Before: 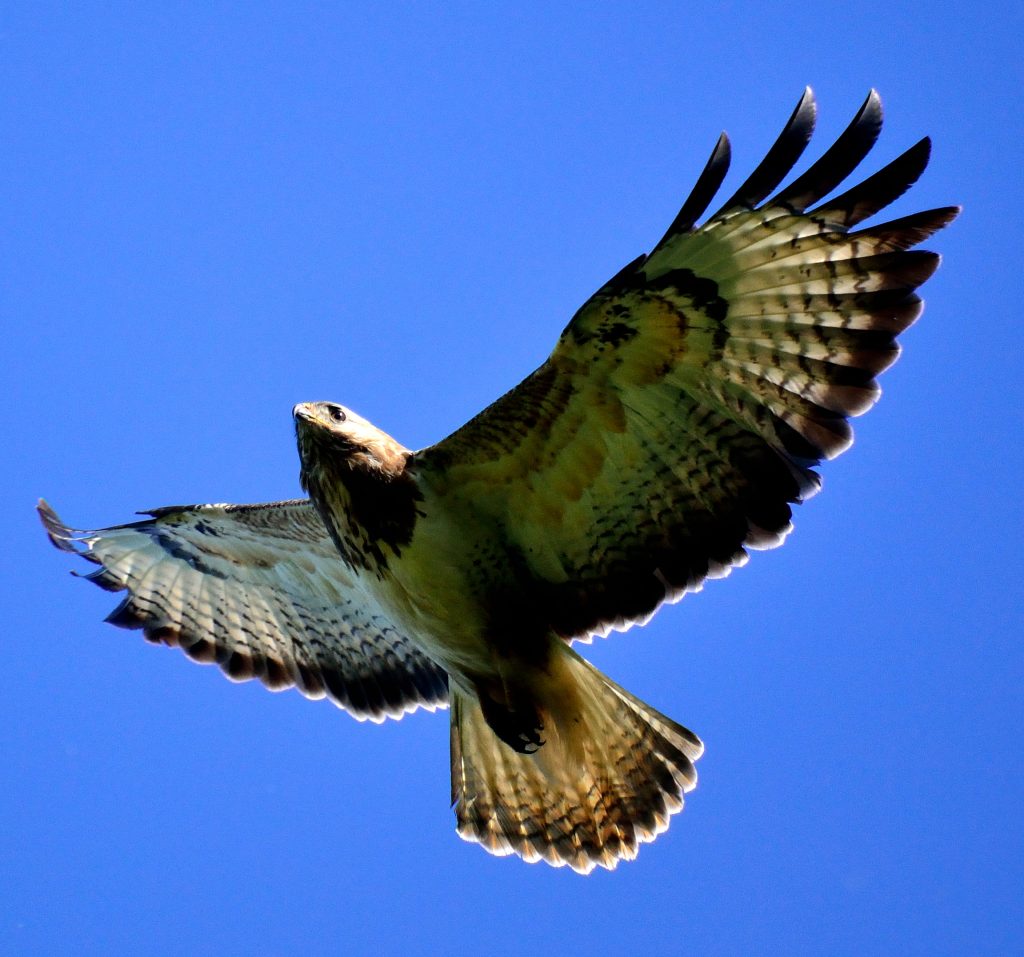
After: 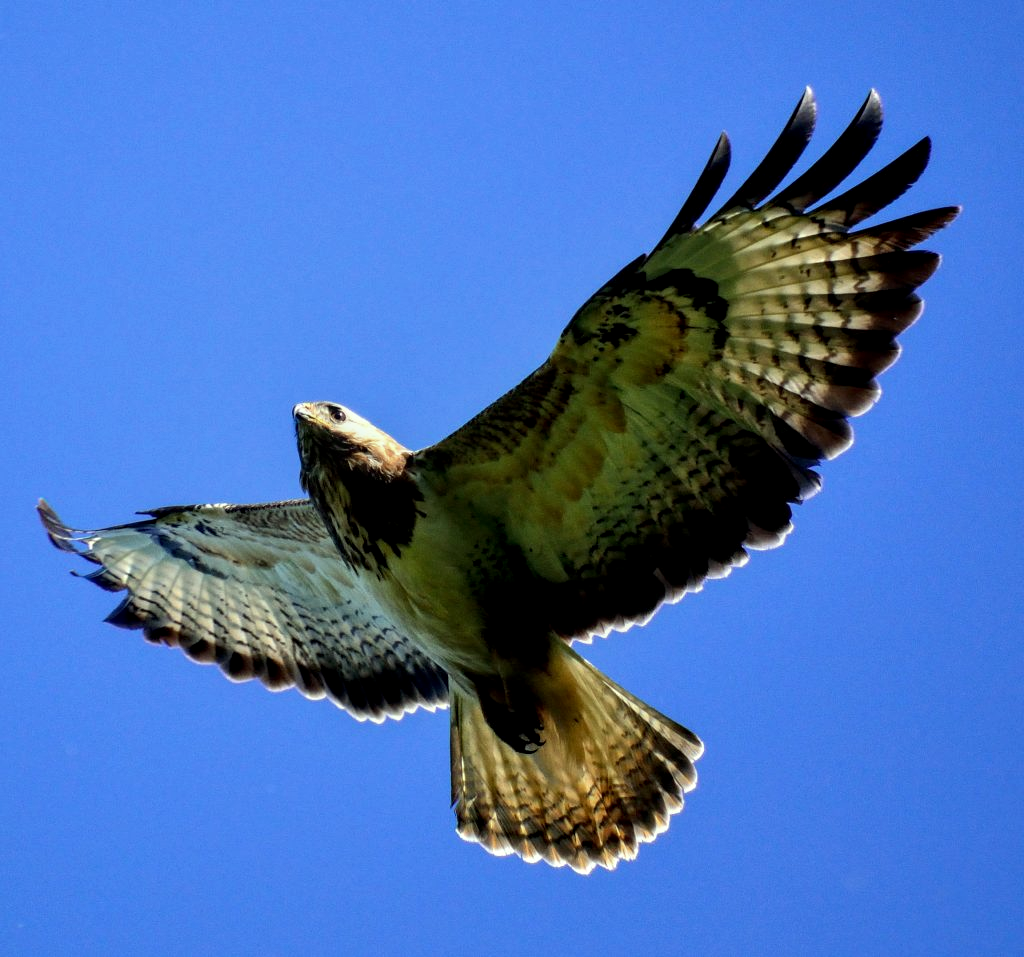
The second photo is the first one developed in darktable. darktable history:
color correction: highlights a* -4.73, highlights b* 5.06, saturation 0.97
local contrast: on, module defaults
